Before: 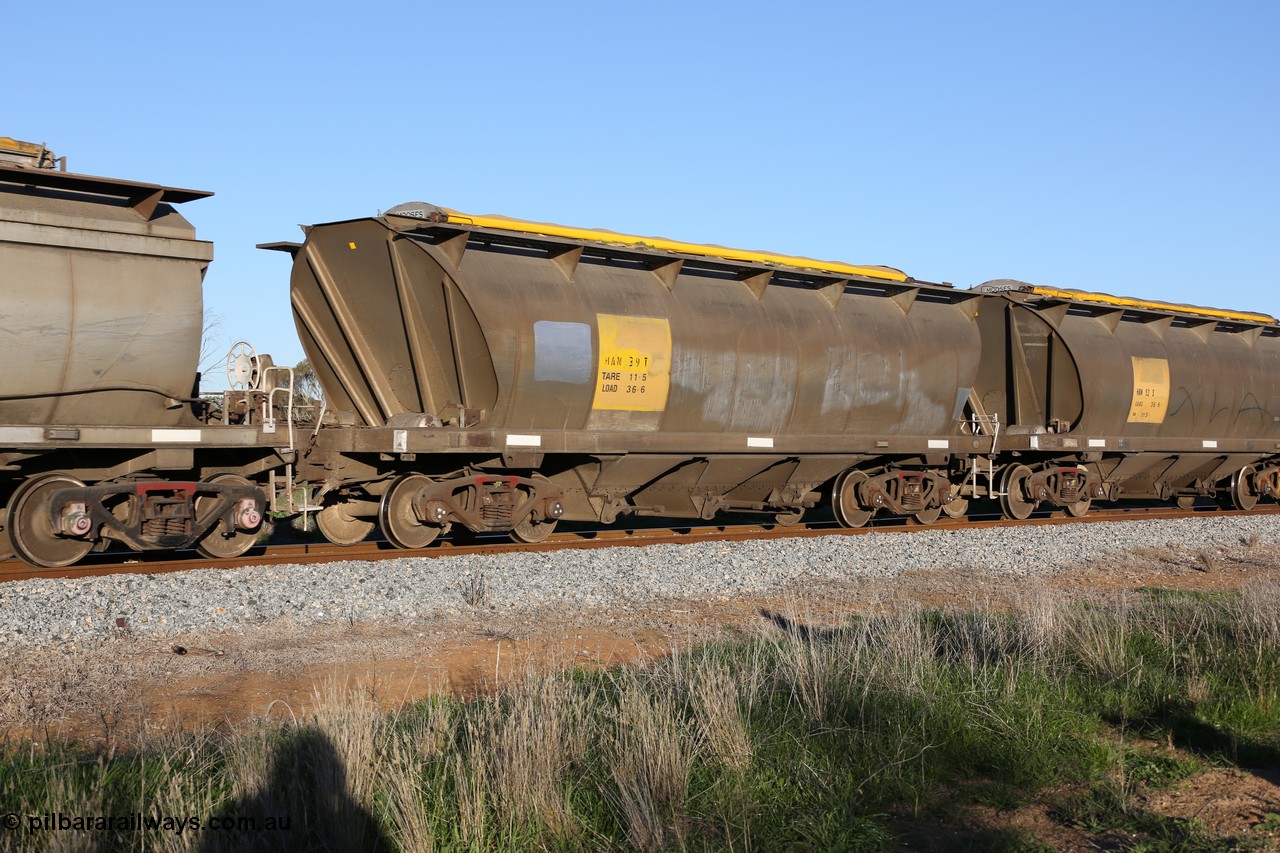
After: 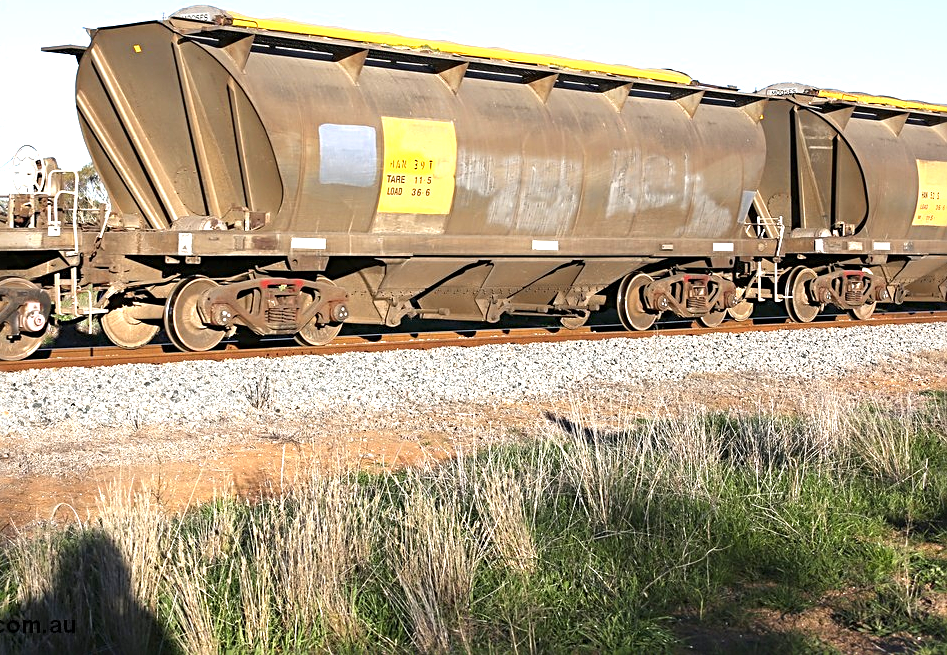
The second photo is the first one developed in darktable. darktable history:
crop: left 16.833%, top 23.163%, right 9.149%
exposure: black level correction 0, exposure 1.199 EV, compensate highlight preservation false
sharpen: radius 2.789
